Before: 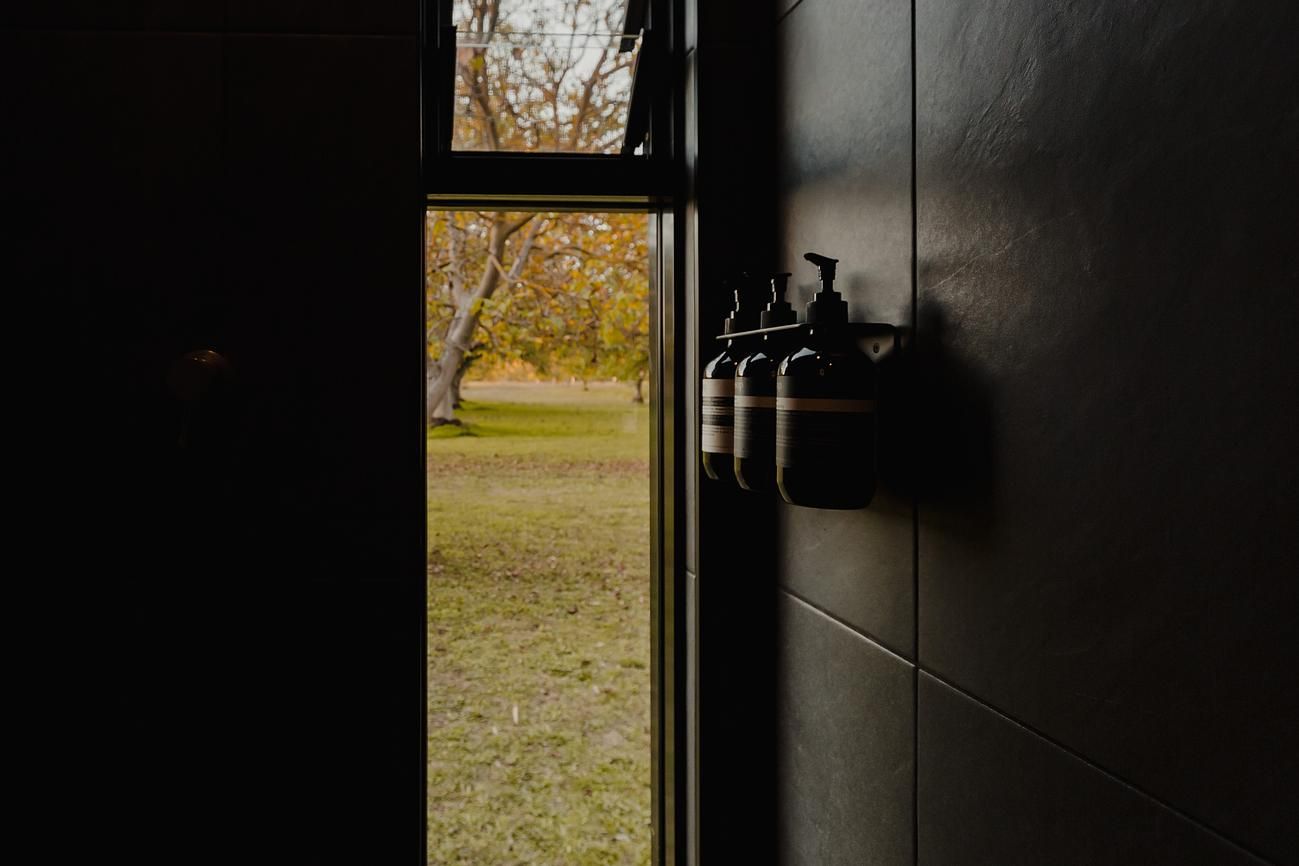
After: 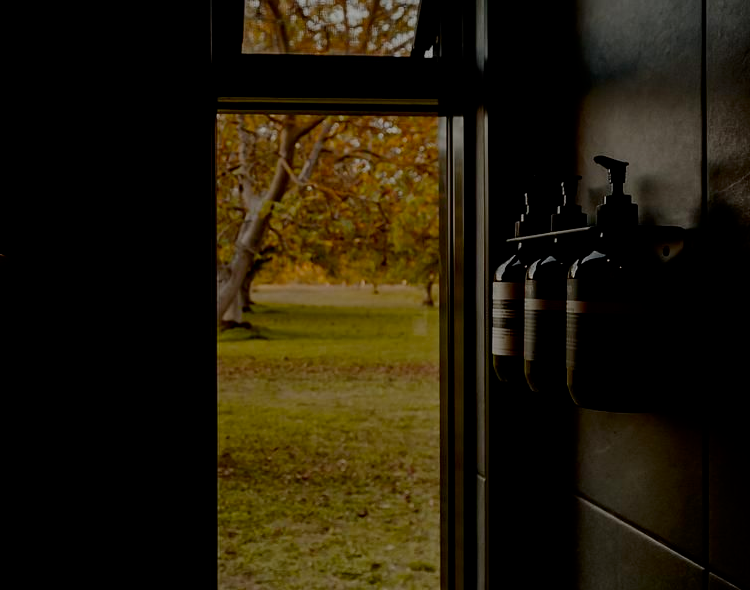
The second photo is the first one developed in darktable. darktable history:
contrast brightness saturation: contrast 0.07, brightness -0.14, saturation 0.11
filmic rgb: middle gray luminance 29%, black relative exposure -10.3 EV, white relative exposure 5.5 EV, threshold 6 EV, target black luminance 0%, hardness 3.95, latitude 2.04%, contrast 1.132, highlights saturation mix 5%, shadows ↔ highlights balance 15.11%, preserve chrominance no, color science v3 (2019), use custom middle-gray values true, iterations of high-quality reconstruction 0, enable highlight reconstruction true
crop: left 16.202%, top 11.208%, right 26.045%, bottom 20.557%
